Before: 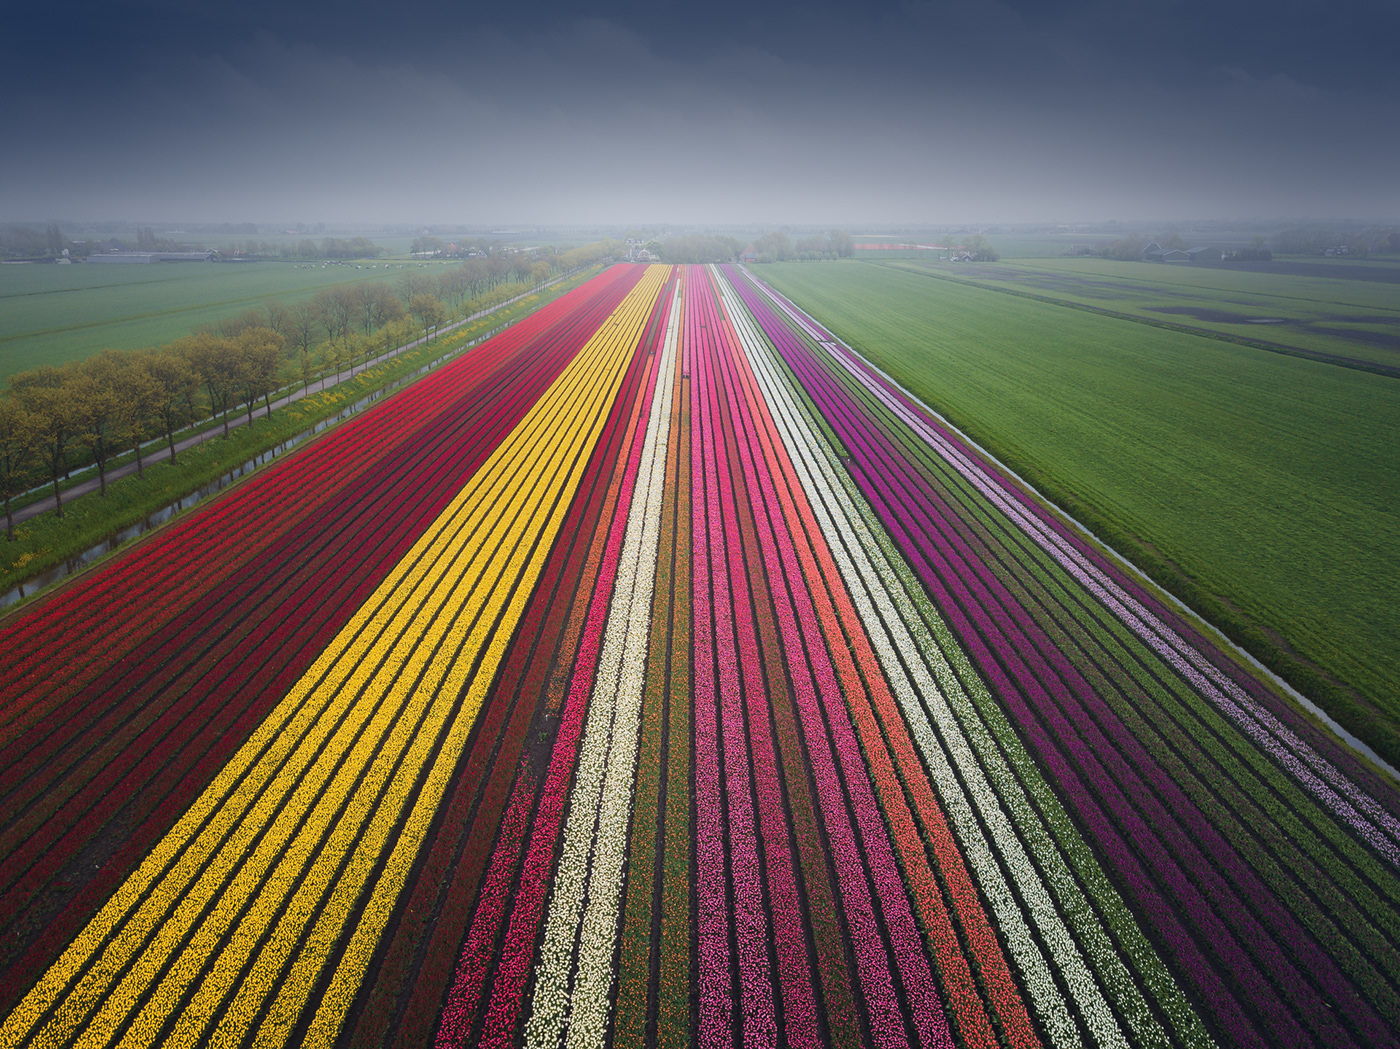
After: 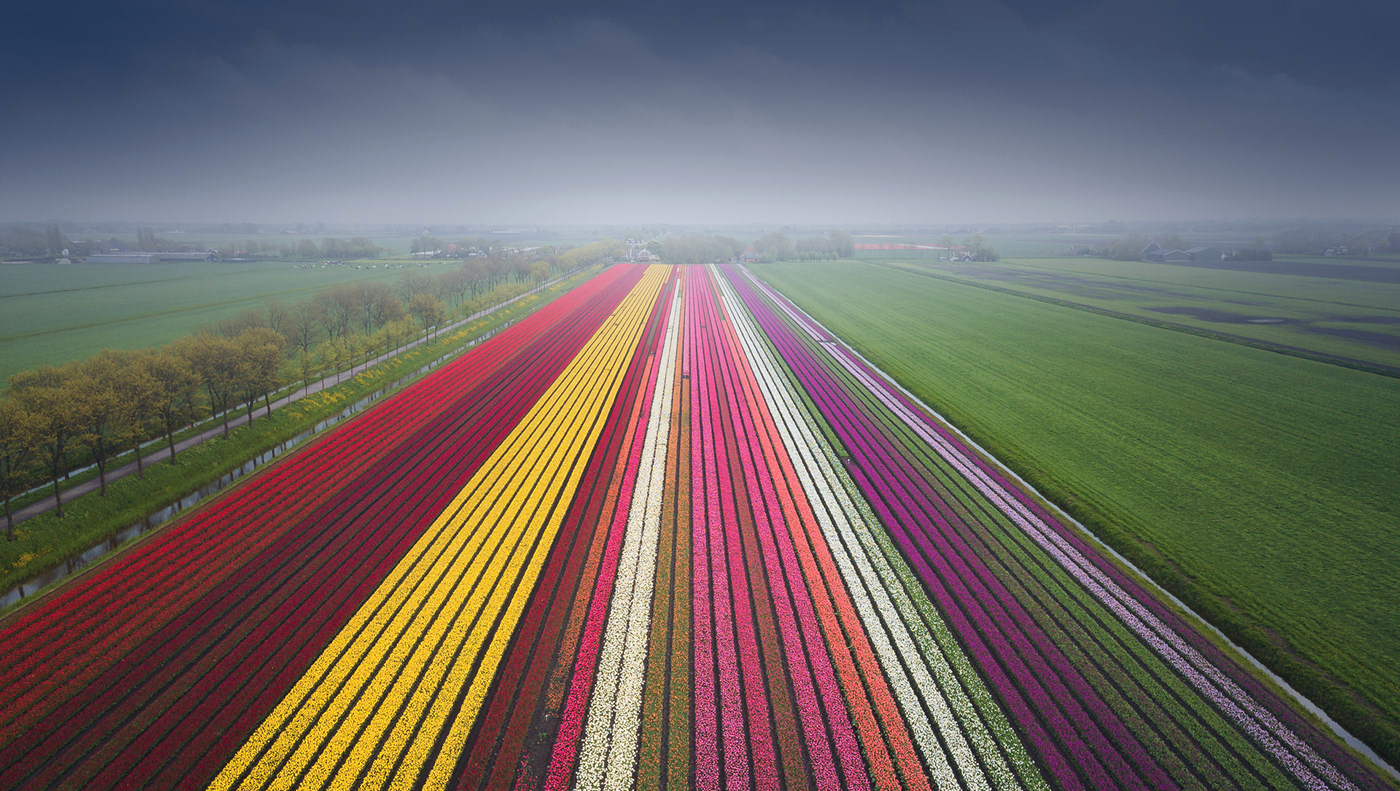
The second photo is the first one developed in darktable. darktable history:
crop: bottom 24.5%
exposure: exposure 0.132 EV, compensate highlight preservation false
